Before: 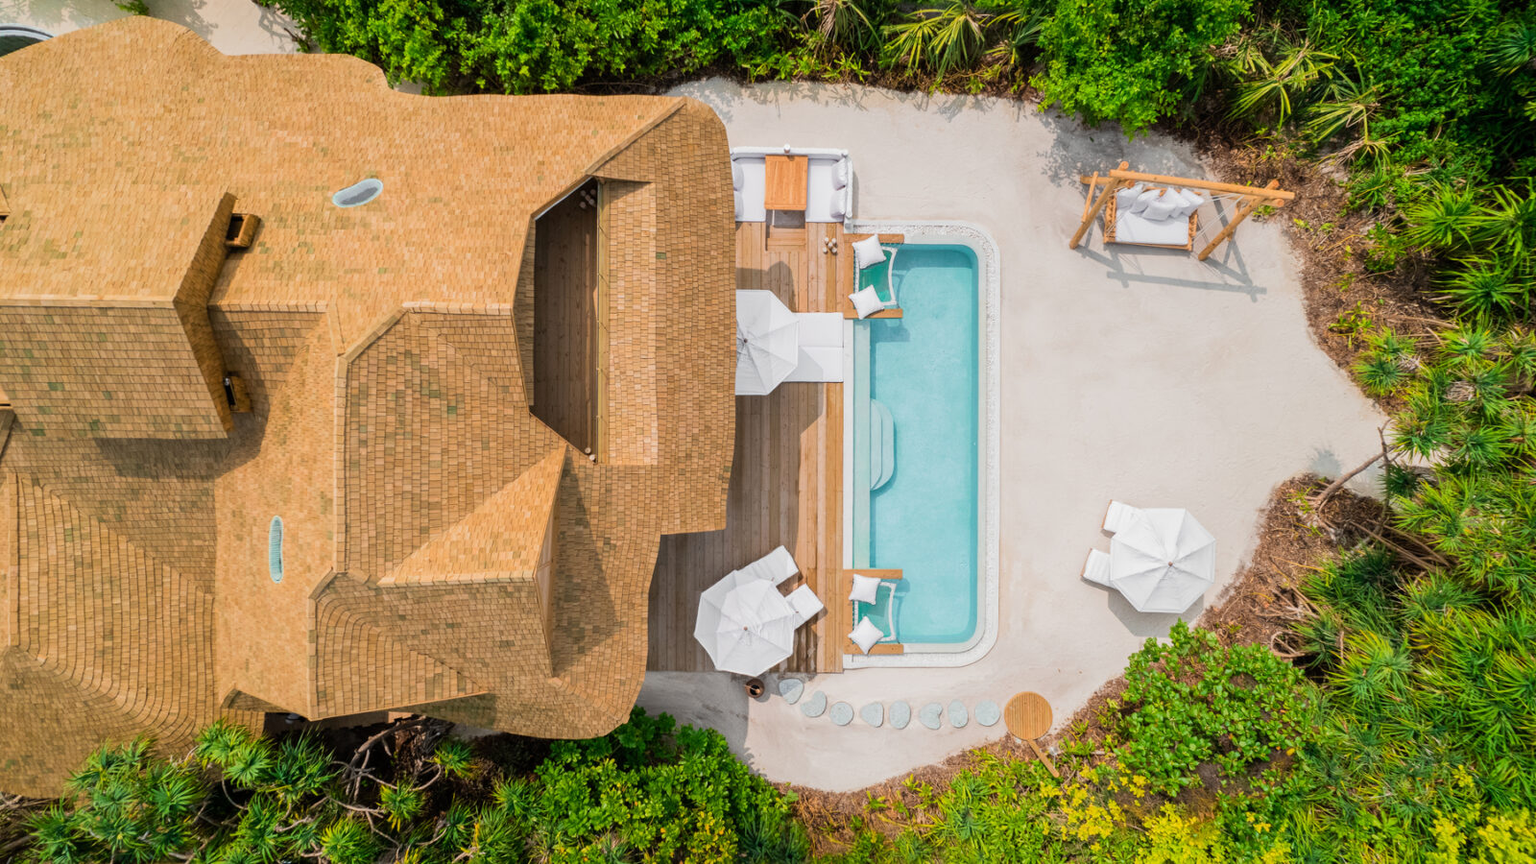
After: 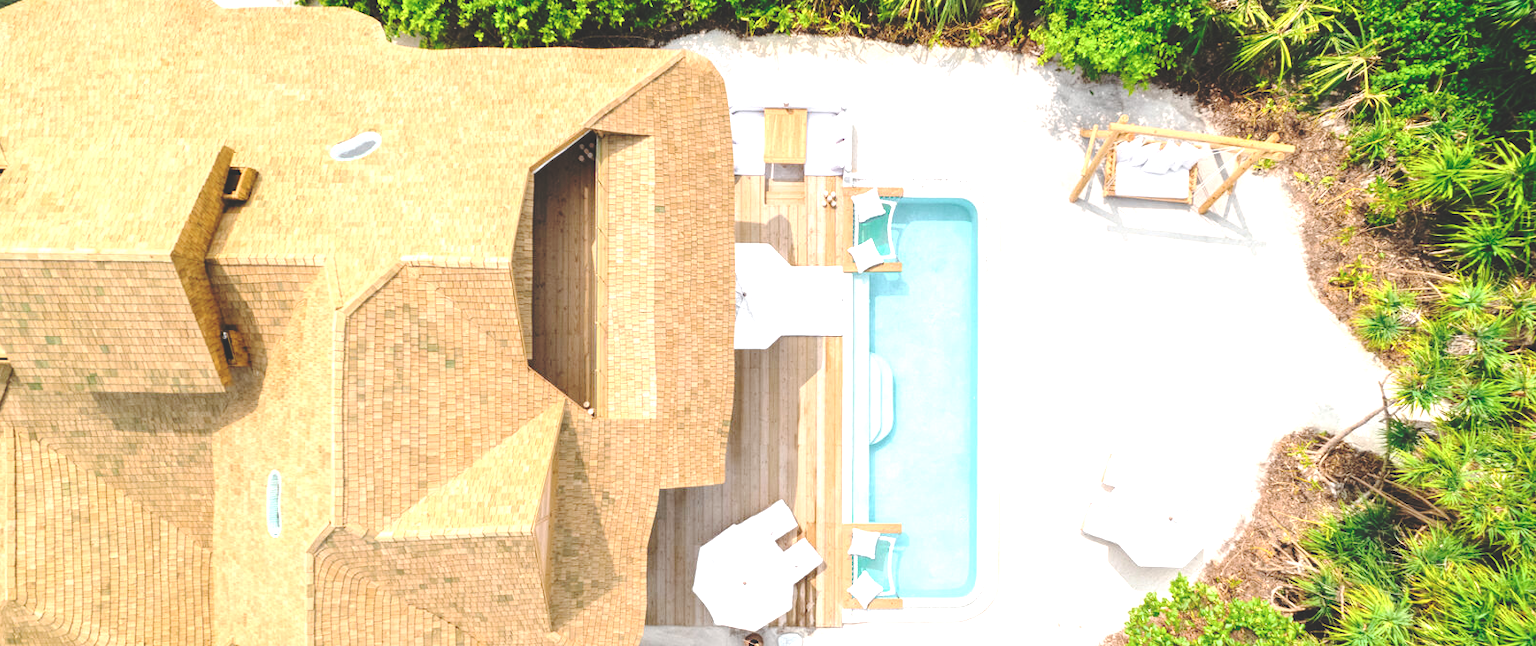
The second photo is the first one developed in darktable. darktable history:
contrast brightness saturation: saturation -0.05
crop: left 0.212%, top 5.499%, bottom 19.79%
exposure: black level correction 0, exposure 1.2 EV, compensate highlight preservation false
base curve: curves: ch0 [(0, 0.024) (0.055, 0.065) (0.121, 0.166) (0.236, 0.319) (0.693, 0.726) (1, 1)], preserve colors none
